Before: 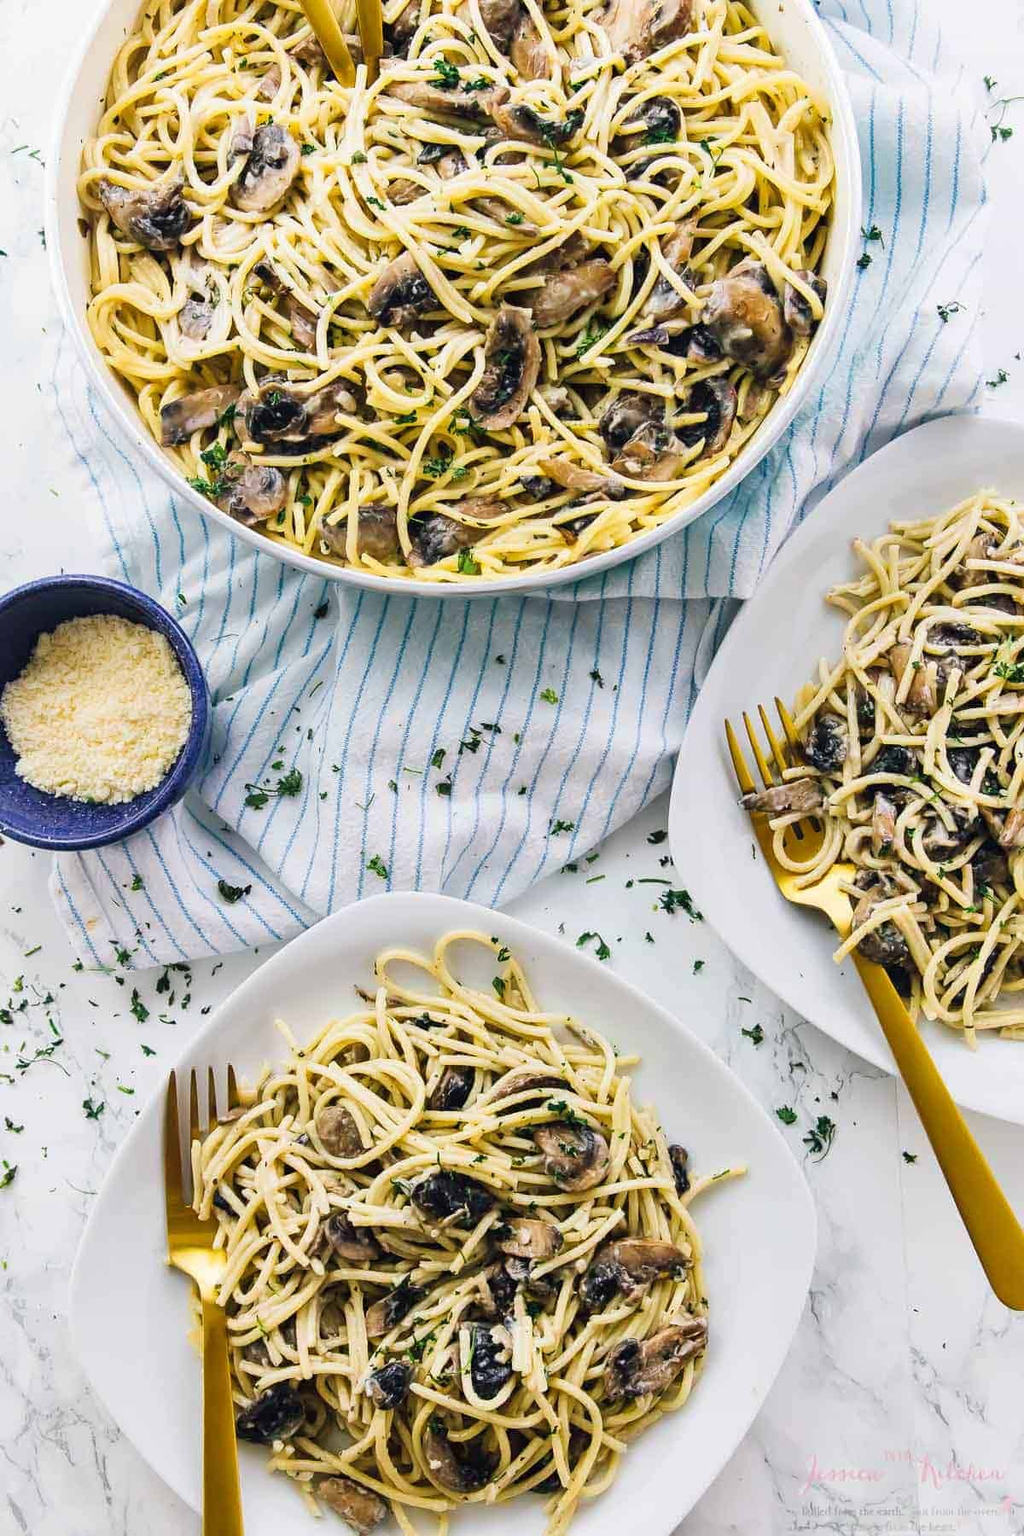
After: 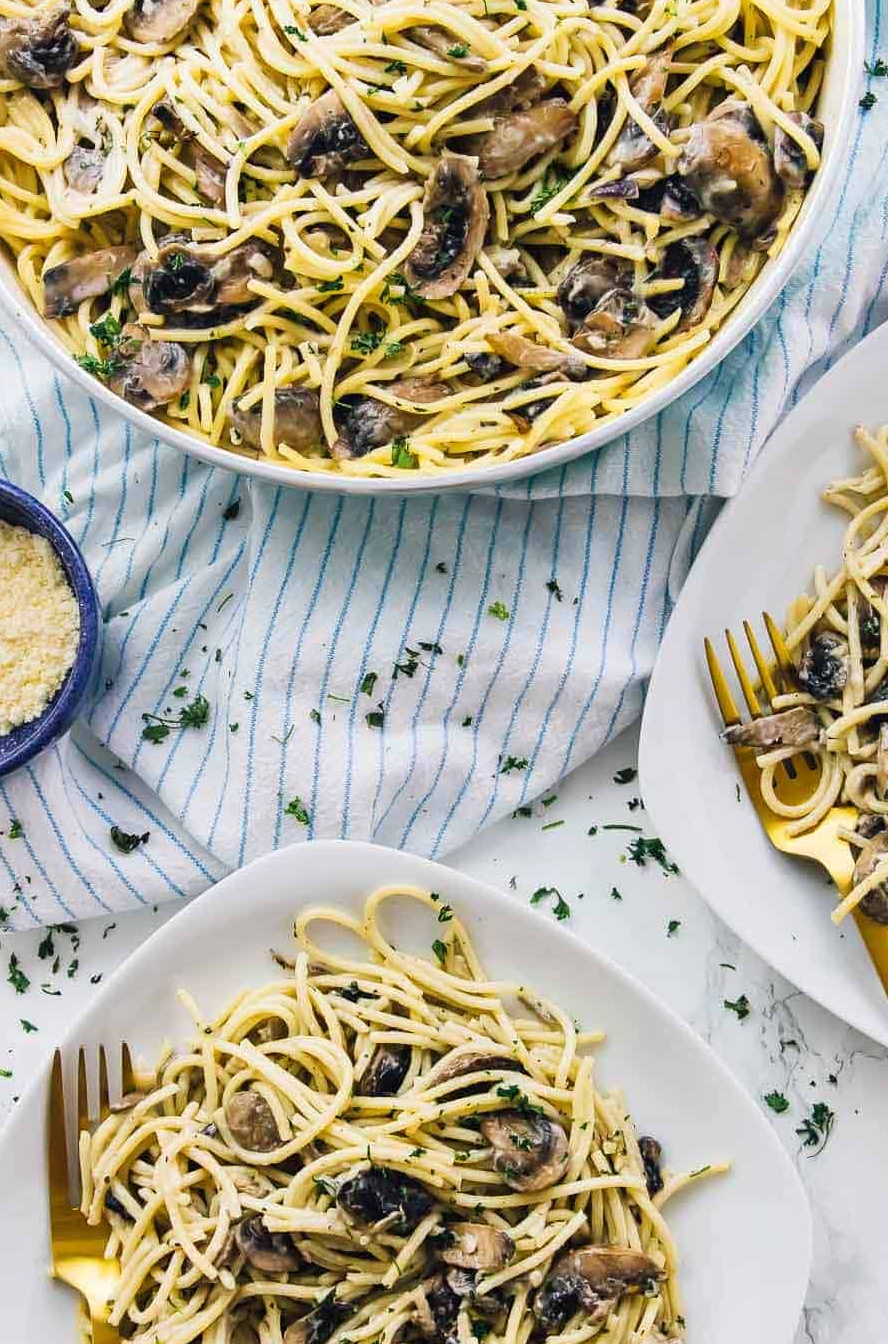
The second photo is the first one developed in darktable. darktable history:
crop and rotate: left 12.154%, top 11.437%, right 13.77%, bottom 13.863%
